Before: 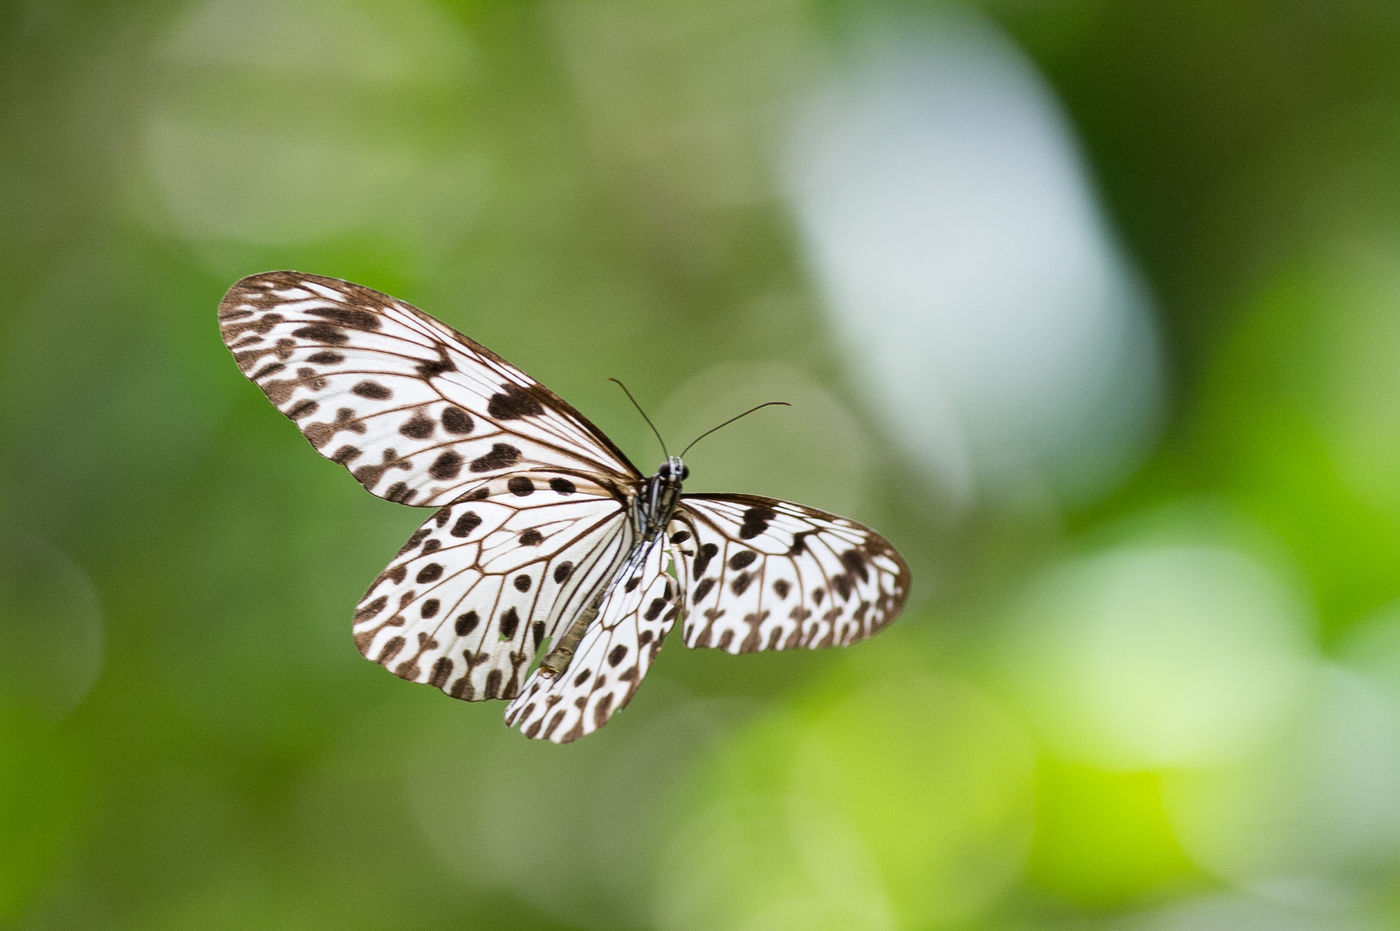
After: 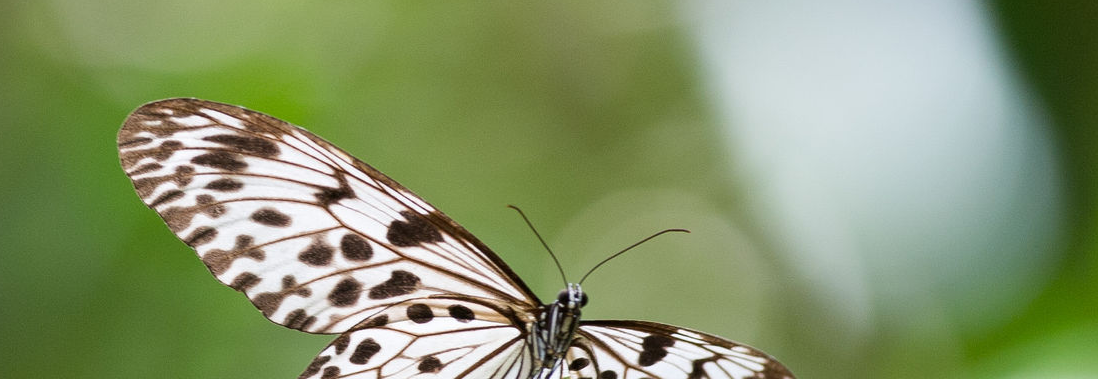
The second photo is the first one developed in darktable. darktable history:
crop: left 7.223%, top 18.661%, right 14.287%, bottom 40.578%
